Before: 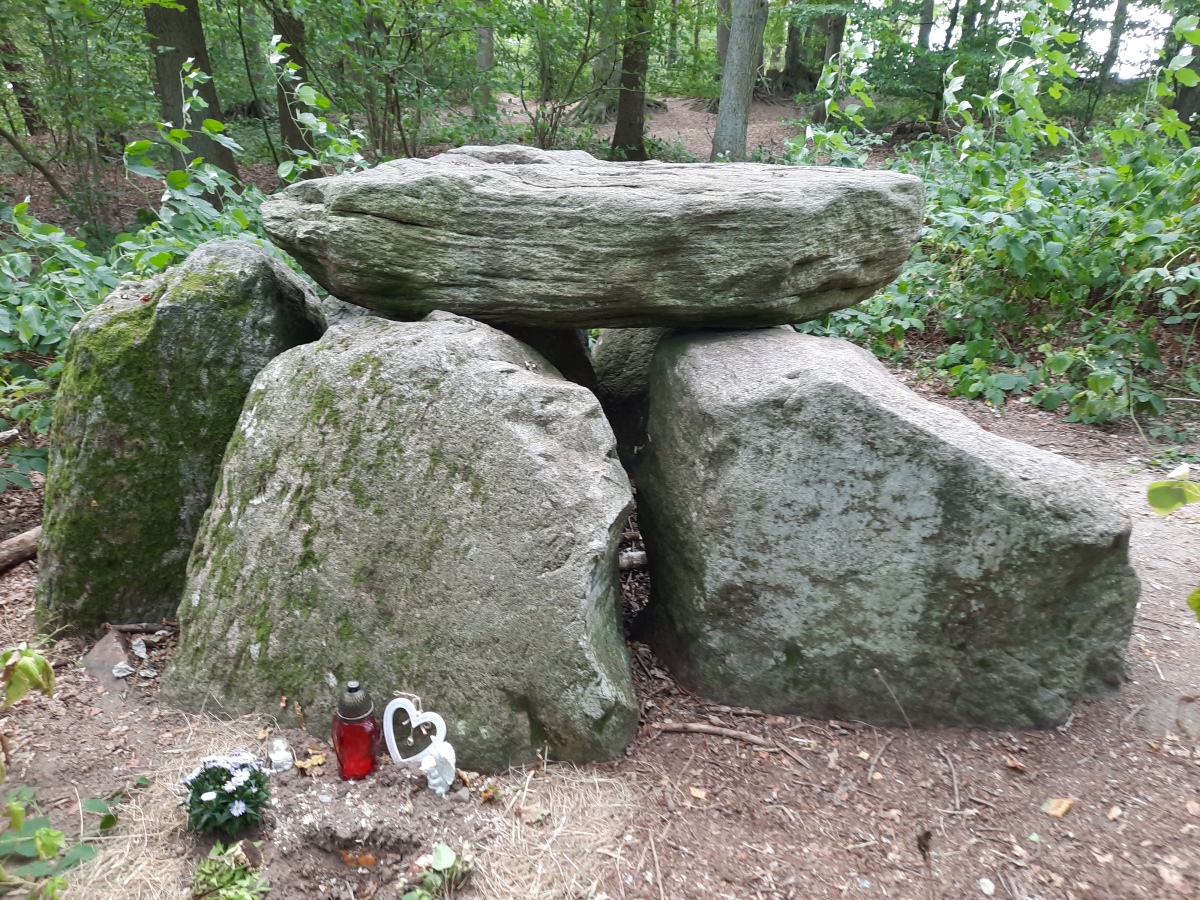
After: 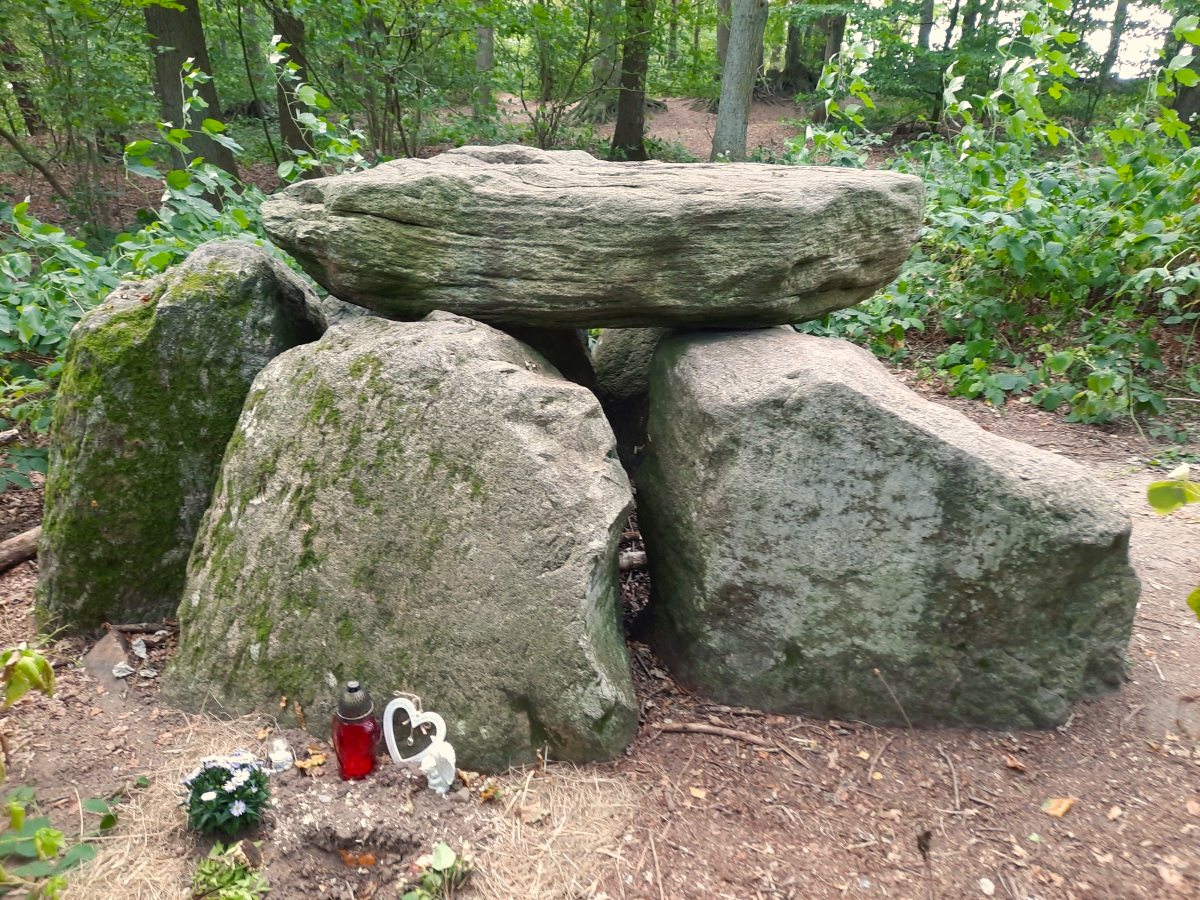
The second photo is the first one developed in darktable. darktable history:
color balance rgb: highlights gain › chroma 3.037%, highlights gain › hue 72.97°, perceptual saturation grading › global saturation 15.032%, global vibrance 20%
